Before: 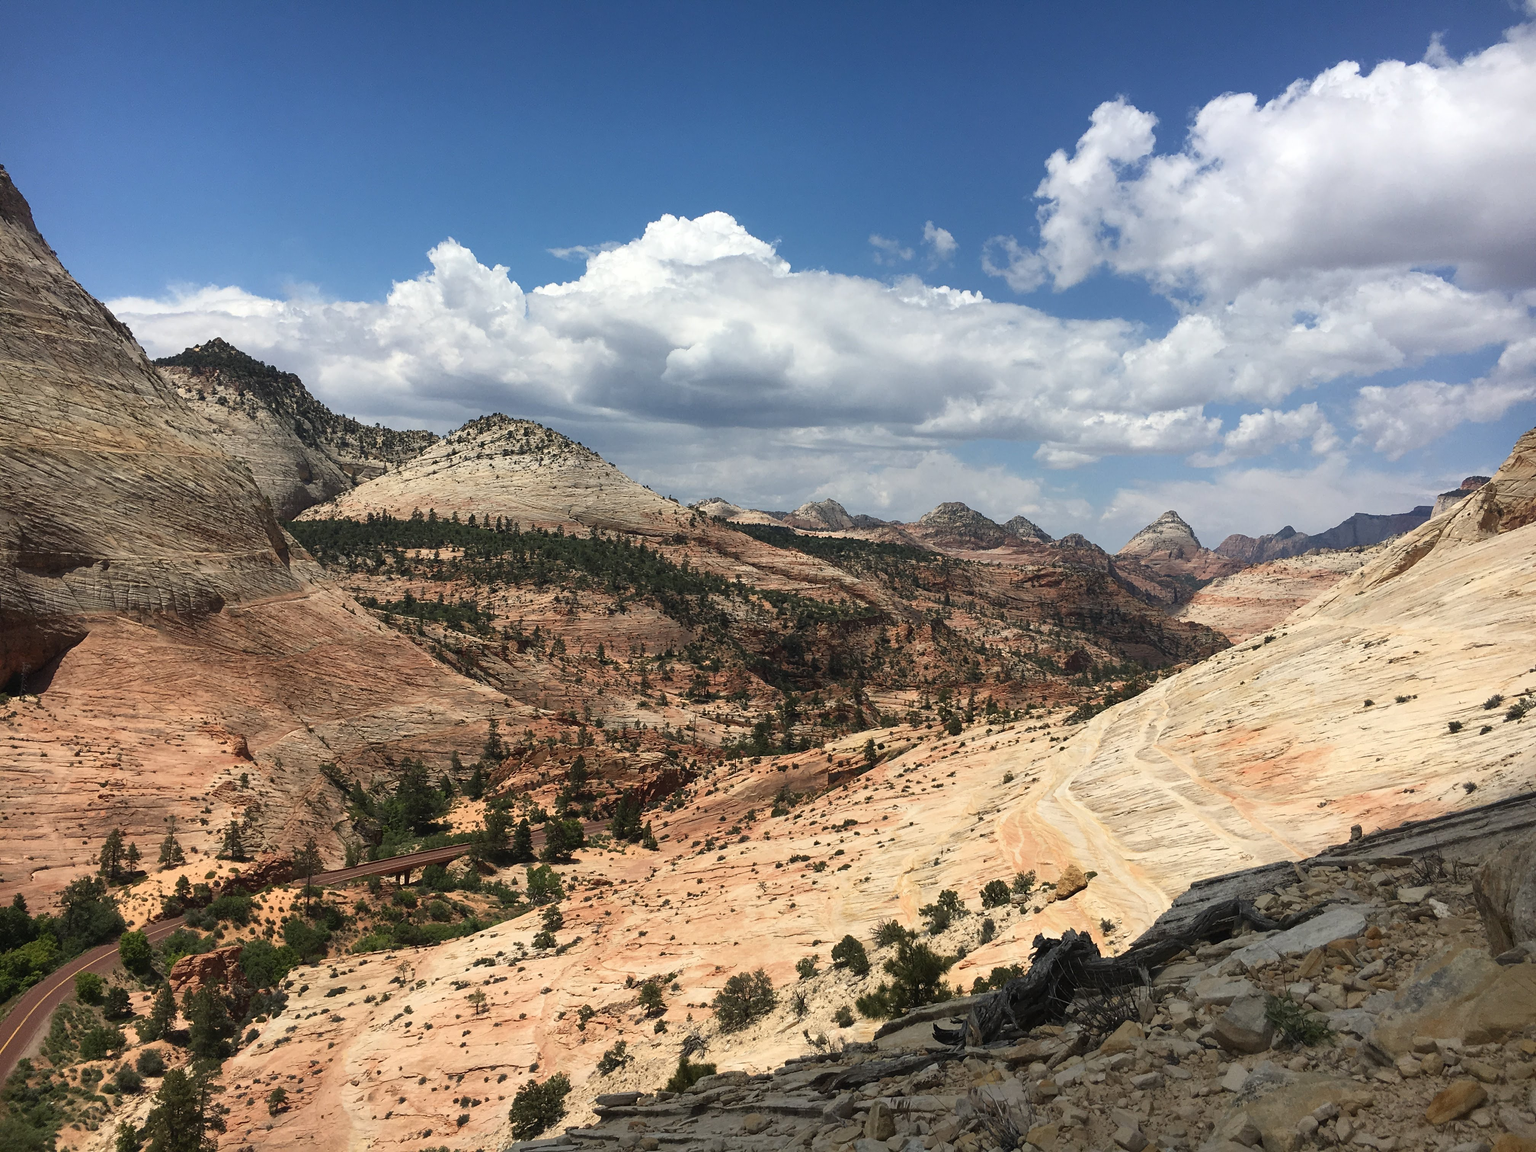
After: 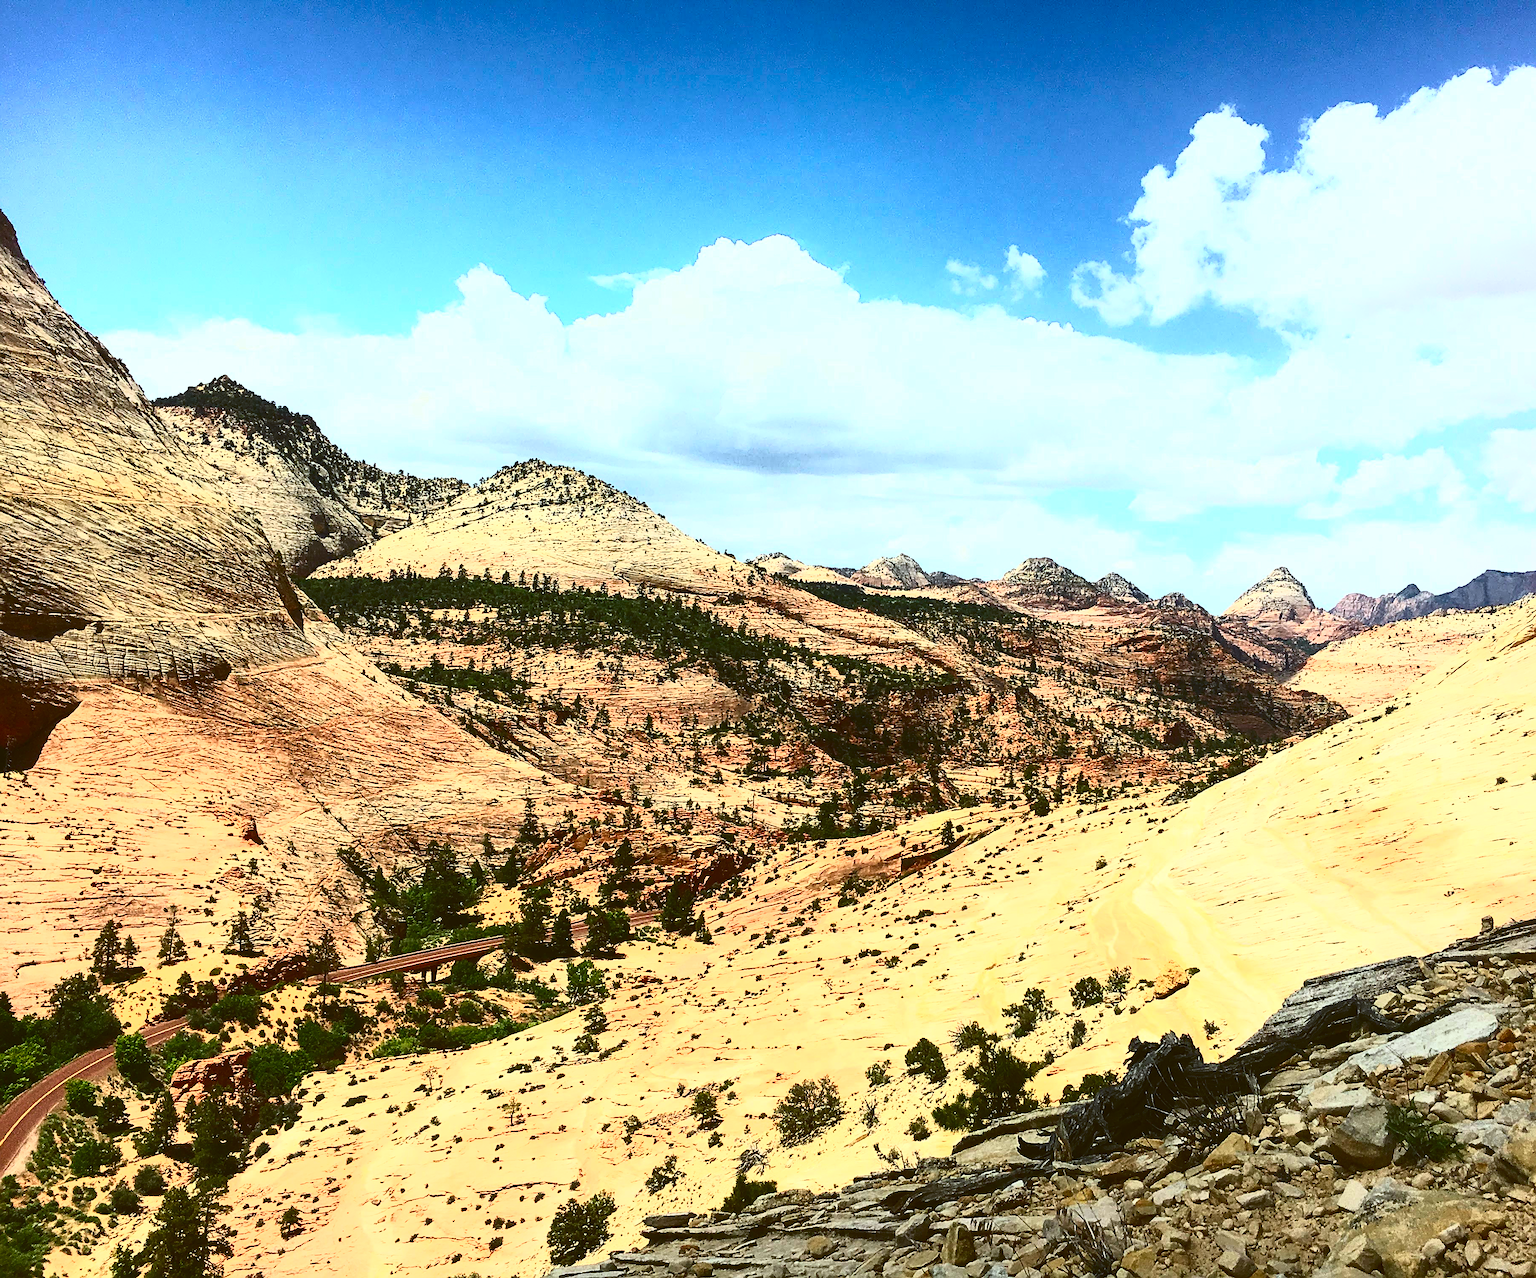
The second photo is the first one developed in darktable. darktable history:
tone curve: curves: ch0 [(0, 0) (0.234, 0.191) (0.48, 0.534) (0.608, 0.667) (0.725, 0.809) (0.864, 0.922) (1, 1)]; ch1 [(0, 0) (0.453, 0.43) (0.5, 0.5) (0.615, 0.649) (1, 1)]; ch2 [(0, 0) (0.5, 0.5) (0.586, 0.617) (1, 1)], color space Lab, independent channels, preserve colors none
color balance: lift [1.004, 1.002, 1.002, 0.998], gamma [1, 1.007, 1.002, 0.993], gain [1, 0.977, 1.013, 1.023], contrast -3.64%
sharpen: radius 2.767
contrast brightness saturation: contrast 0.83, brightness 0.59, saturation 0.59
crop and rotate: left 1.088%, right 8.807%
